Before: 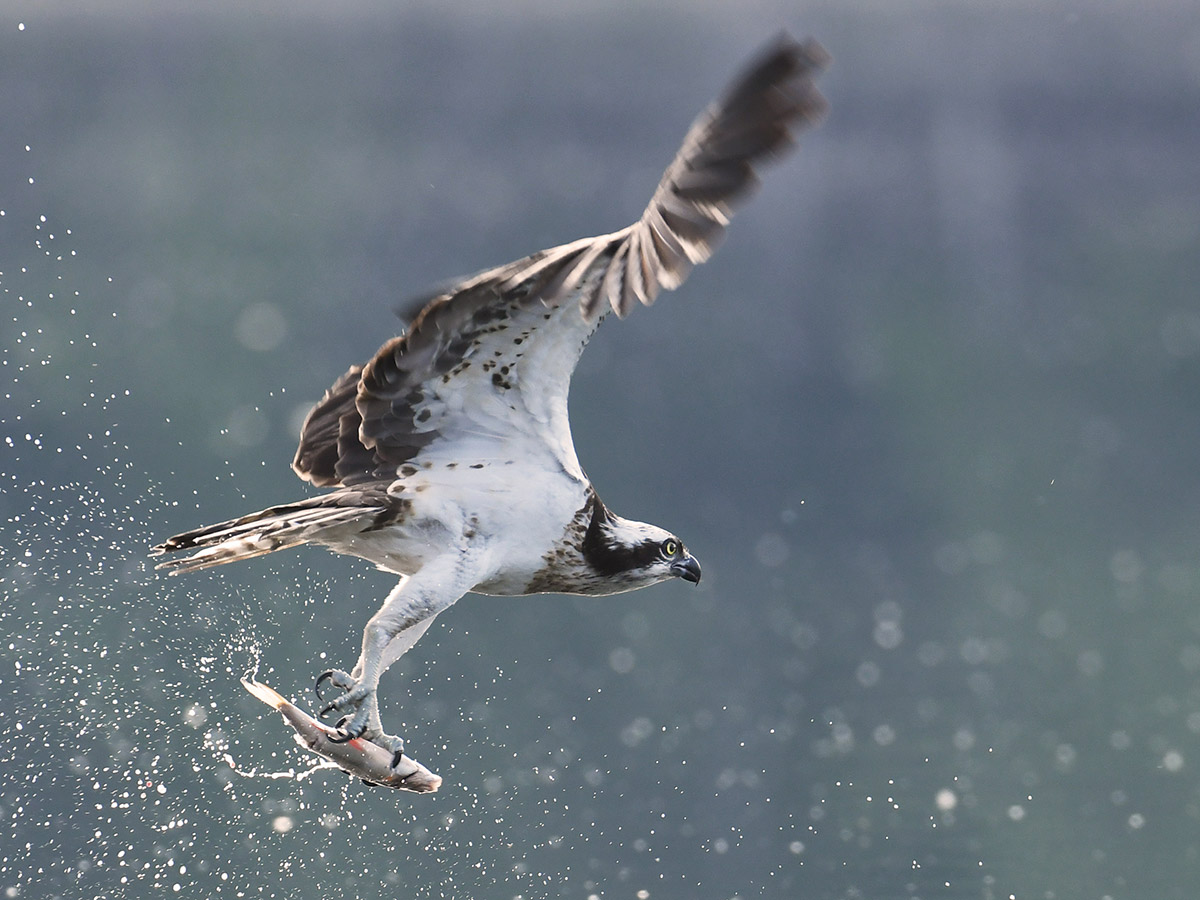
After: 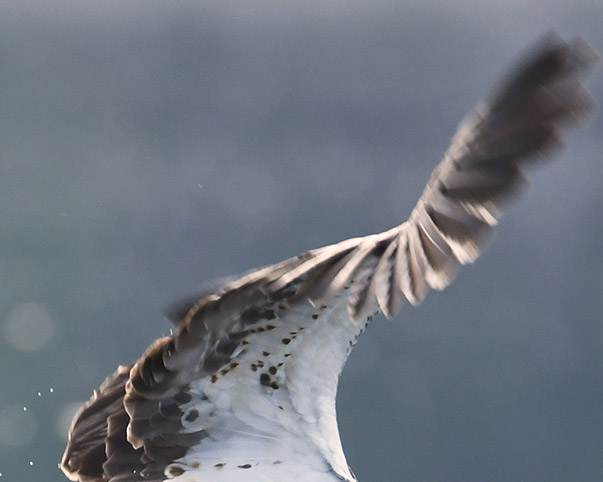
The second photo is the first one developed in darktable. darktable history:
crop: left 19.412%, right 30.307%, bottom 46.359%
